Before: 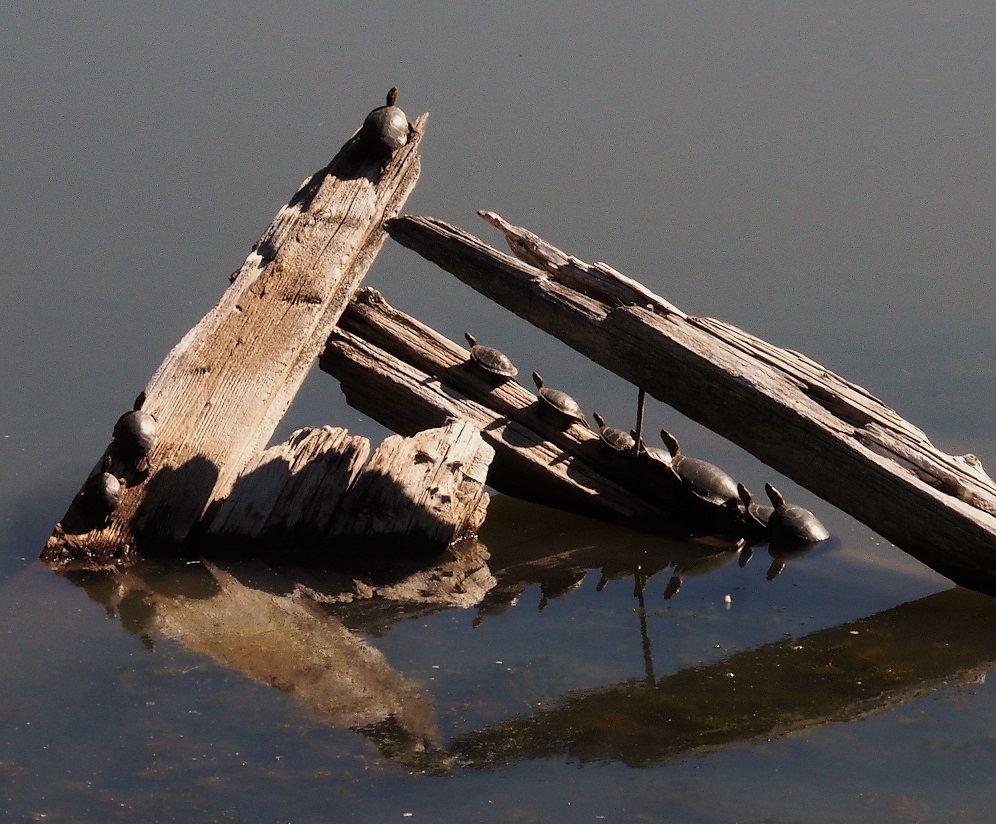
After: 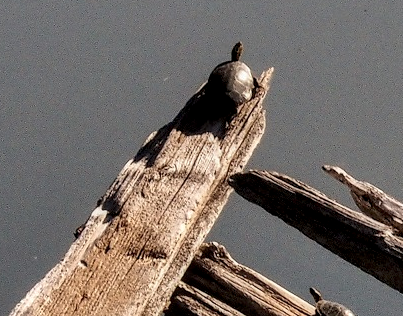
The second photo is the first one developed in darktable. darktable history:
crop: left 15.602%, top 5.463%, right 43.852%, bottom 56.147%
local contrast: highlights 27%, detail 150%
shadows and highlights: shadows 74.58, highlights -60.87, soften with gaussian
